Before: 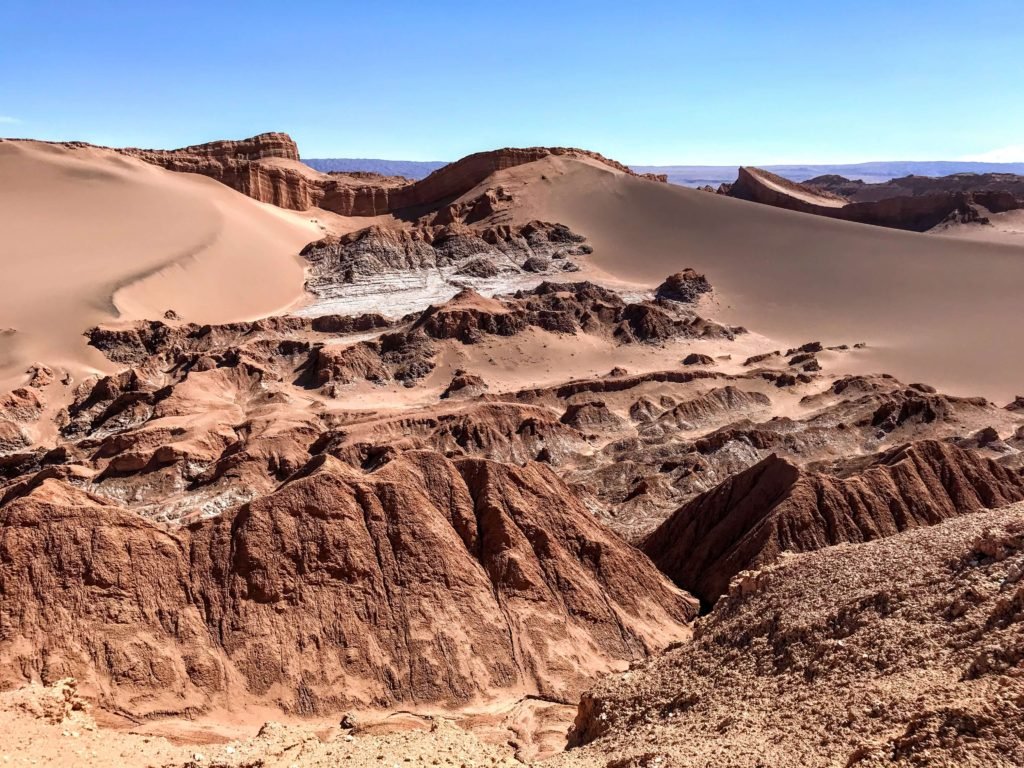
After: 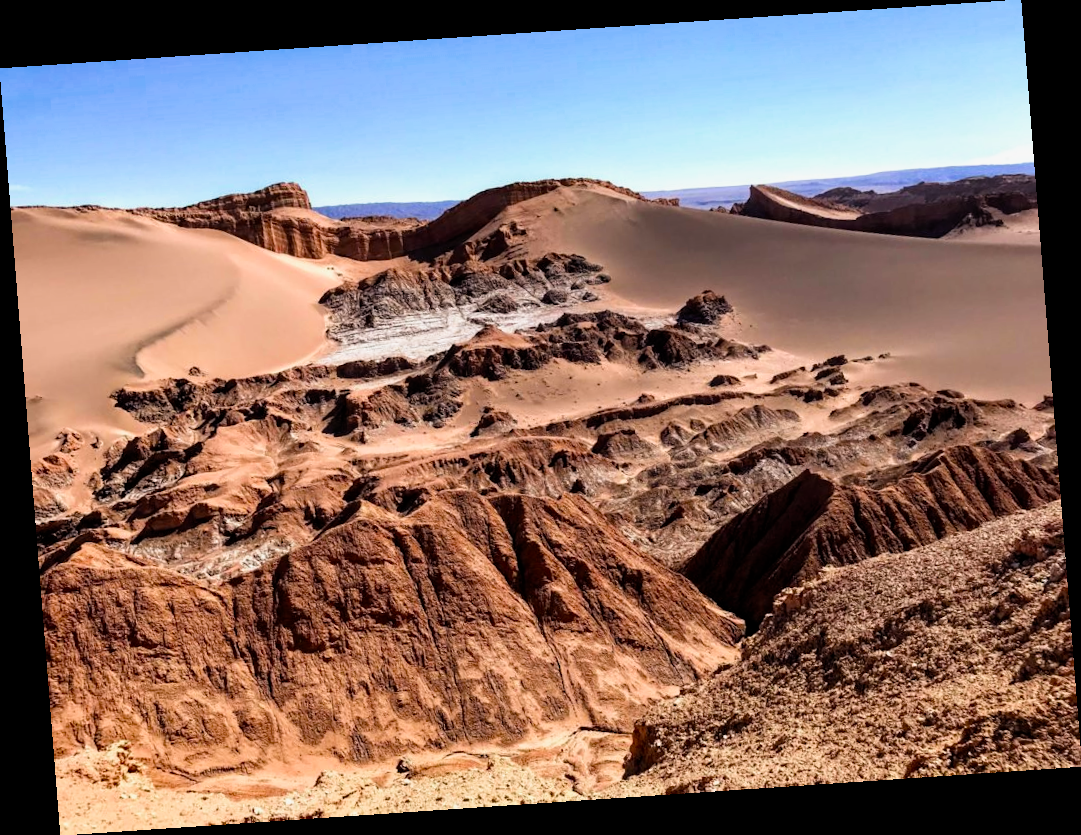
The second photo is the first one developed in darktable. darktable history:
rotate and perspective: rotation -4.2°, shear 0.006, automatic cropping off
filmic rgb: black relative exposure -12 EV, white relative exposure 2.8 EV, threshold 3 EV, target black luminance 0%, hardness 8.06, latitude 70.41%, contrast 1.14, highlights saturation mix 10%, shadows ↔ highlights balance -0.388%, color science v4 (2020), iterations of high-quality reconstruction 10, contrast in shadows soft, contrast in highlights soft, enable highlight reconstruction true
